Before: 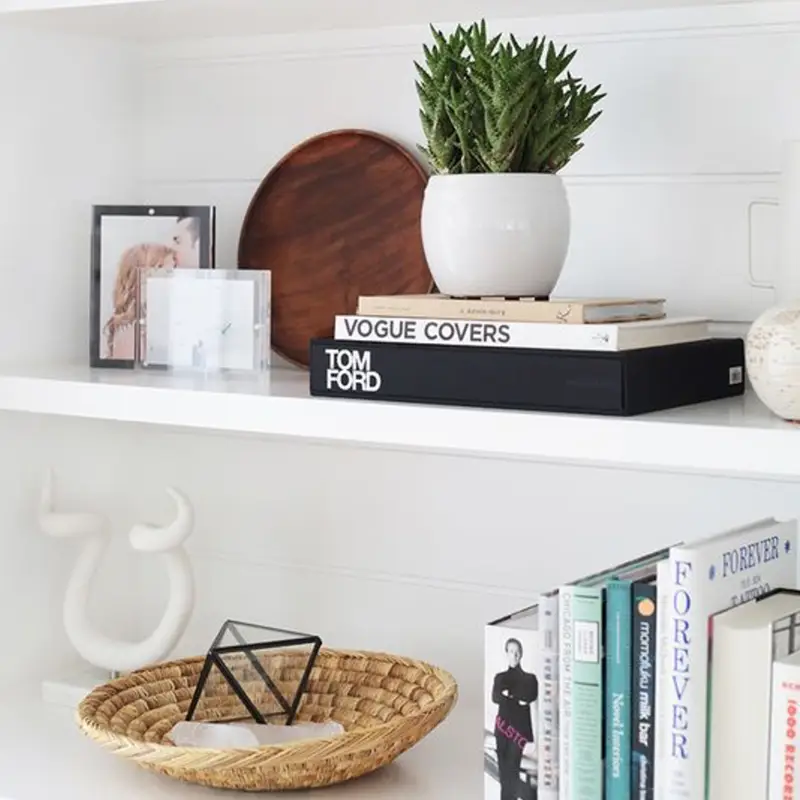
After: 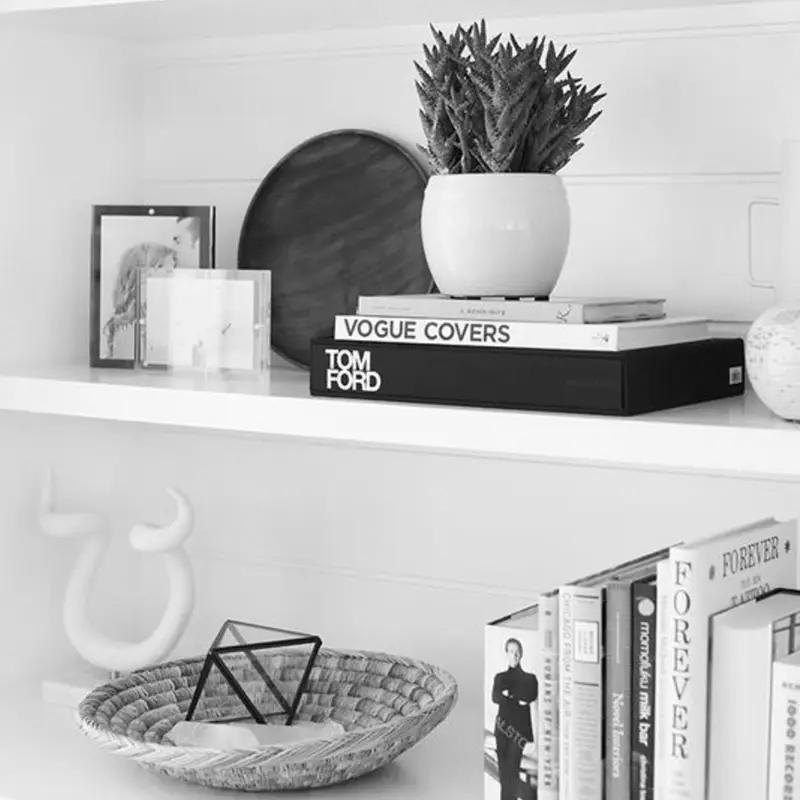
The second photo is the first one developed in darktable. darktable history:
exposure: compensate highlight preservation false
monochrome: a -3.63, b -0.465
